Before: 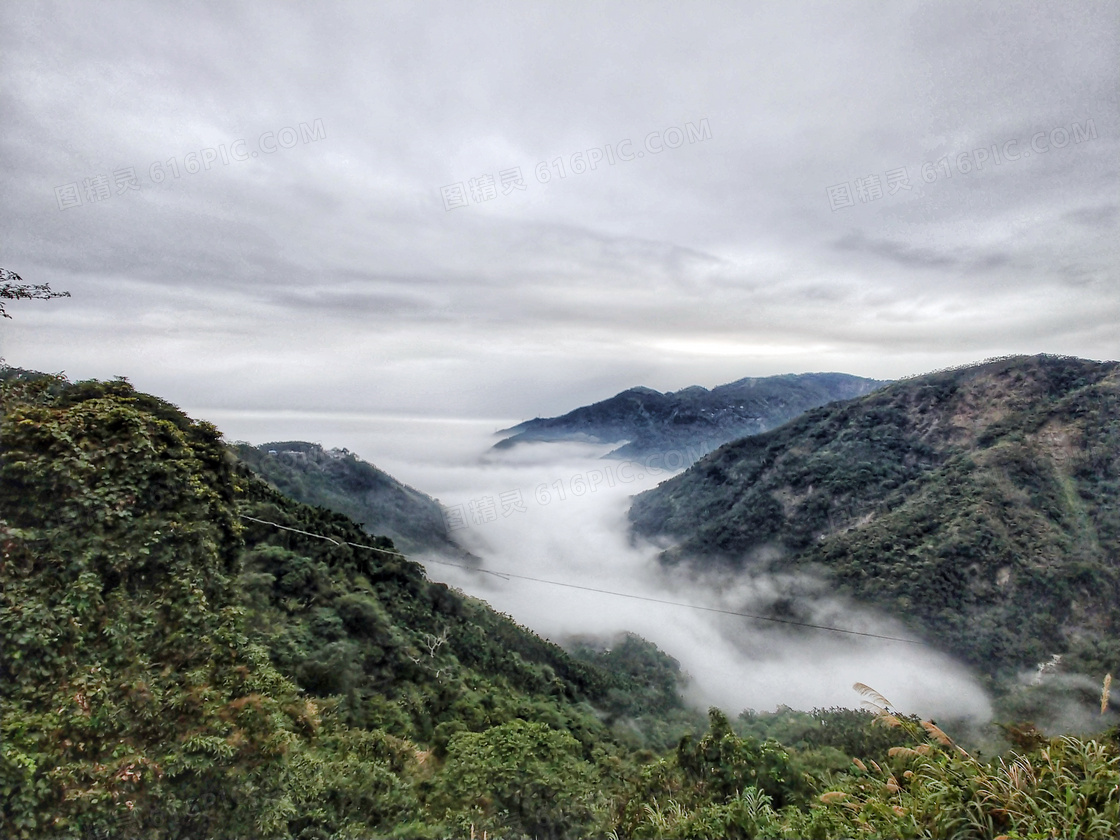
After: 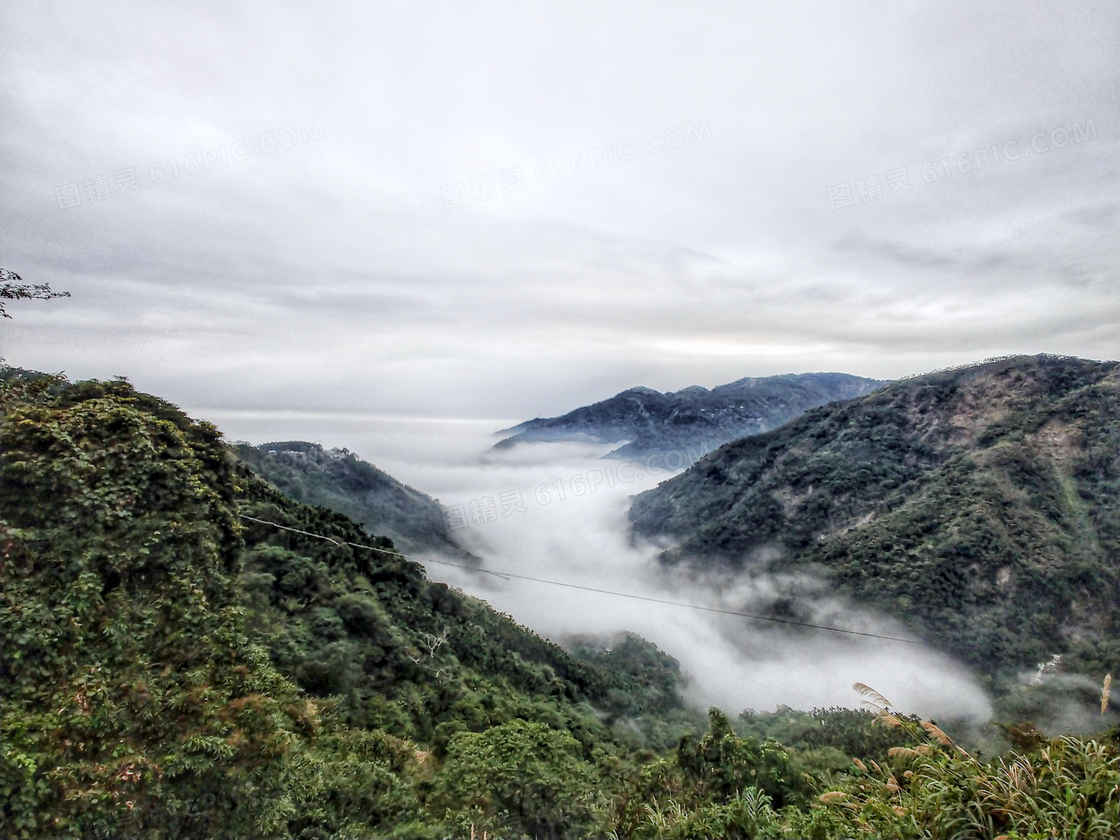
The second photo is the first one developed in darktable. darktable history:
shadows and highlights: shadows -39.75, highlights 63.76, soften with gaussian
local contrast: on, module defaults
